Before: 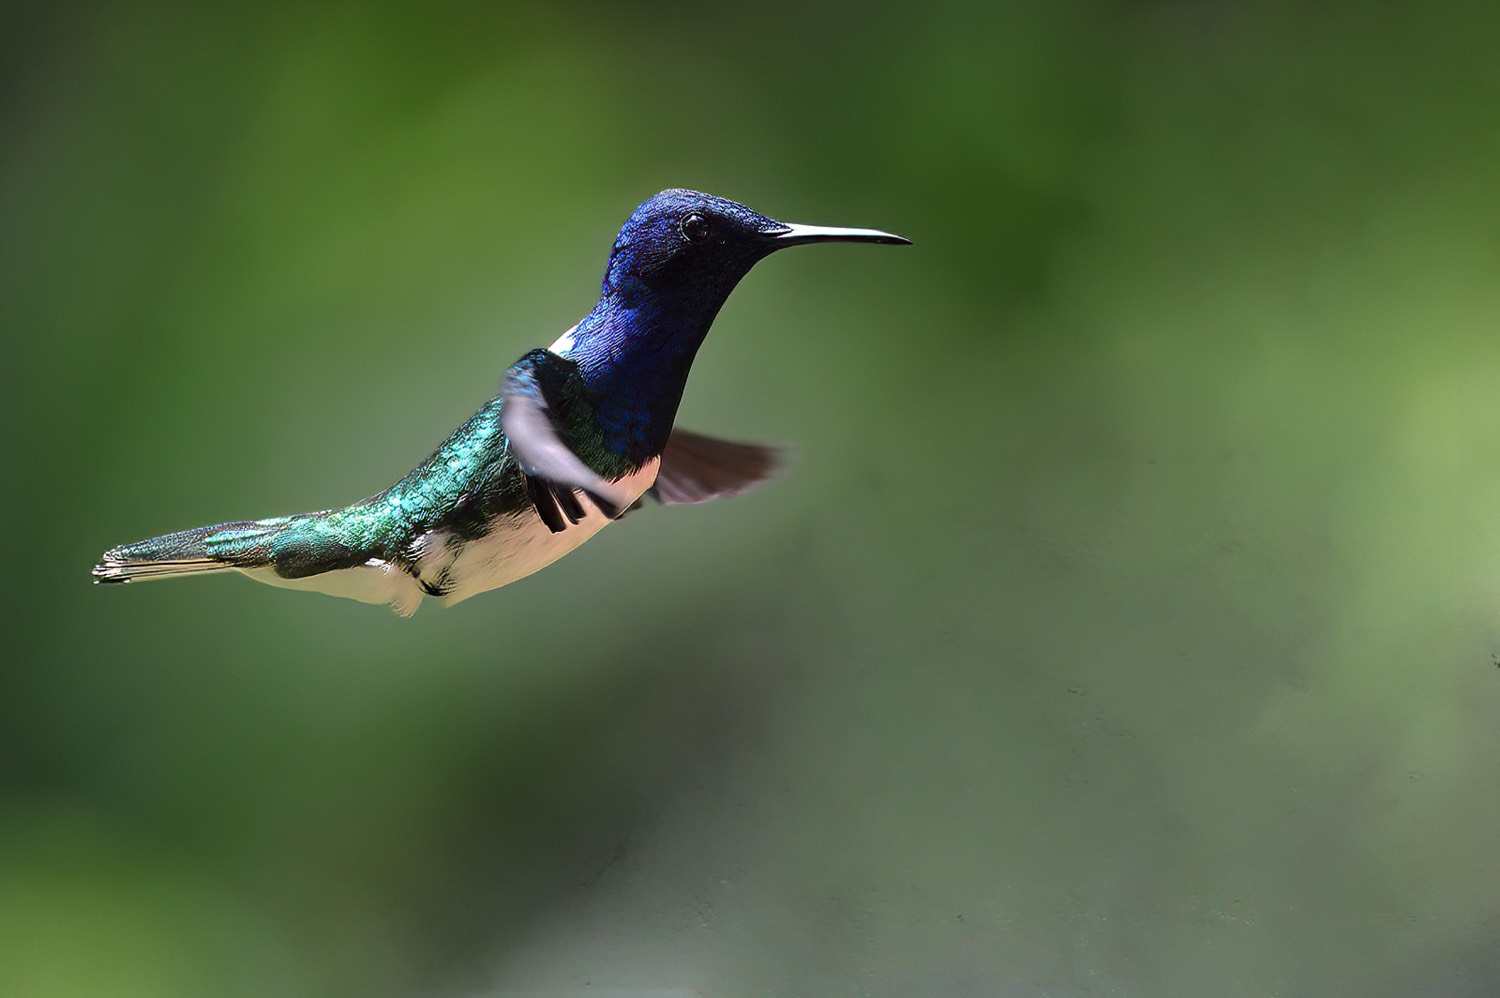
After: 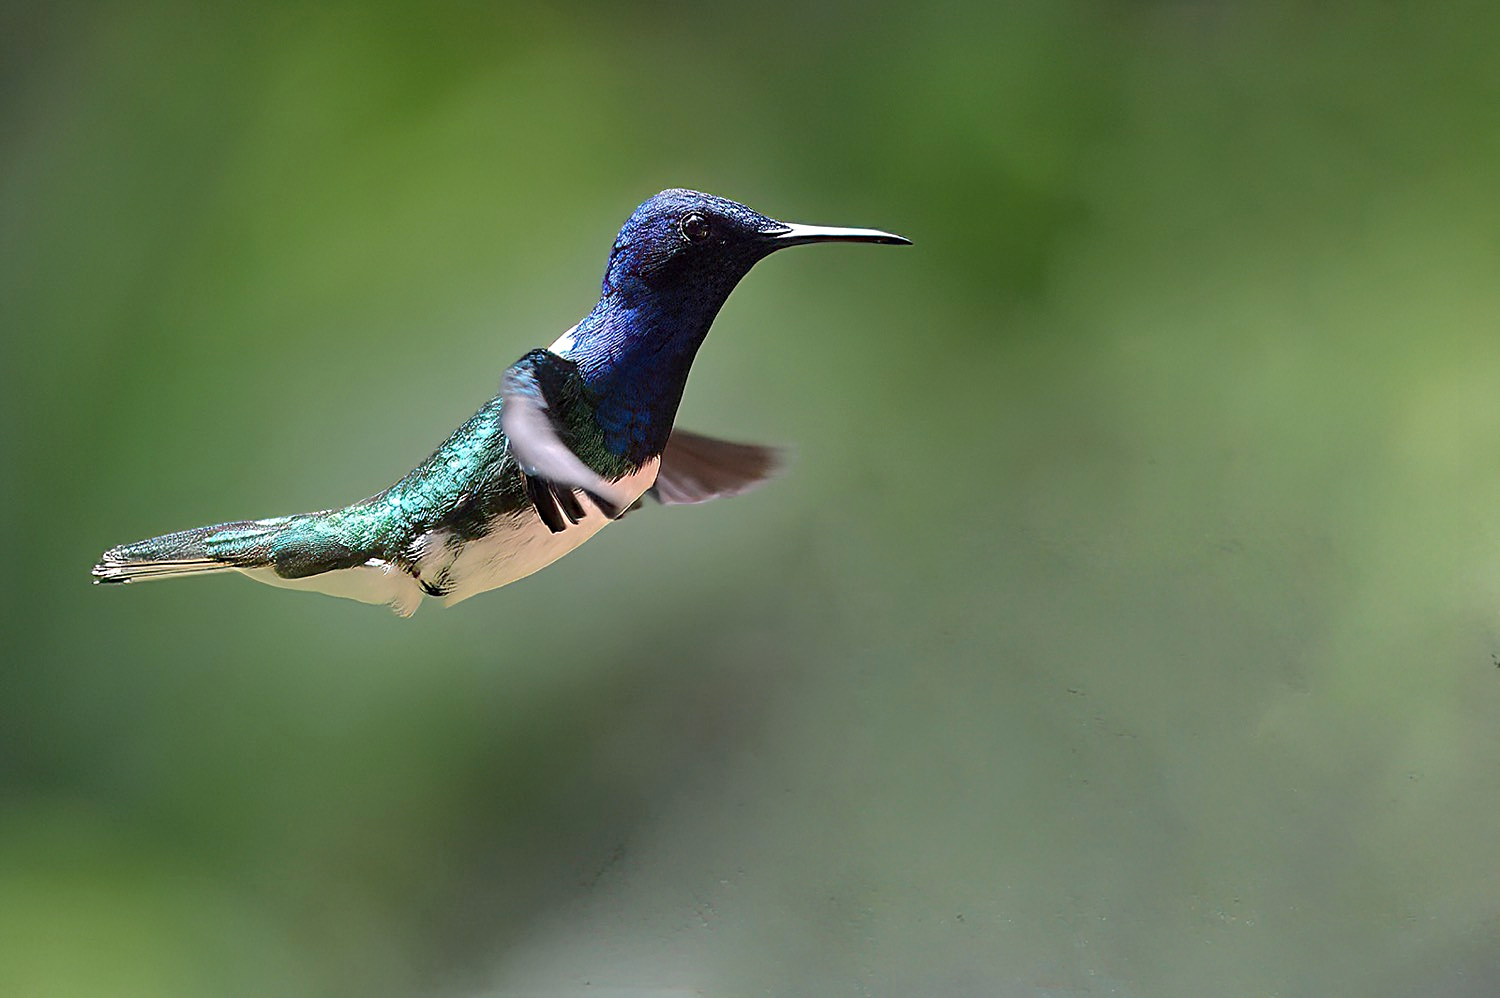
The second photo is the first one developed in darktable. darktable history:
sharpen: on, module defaults
shadows and highlights: radius 108.69, shadows 45.85, highlights -67.28, low approximation 0.01, soften with gaussian
